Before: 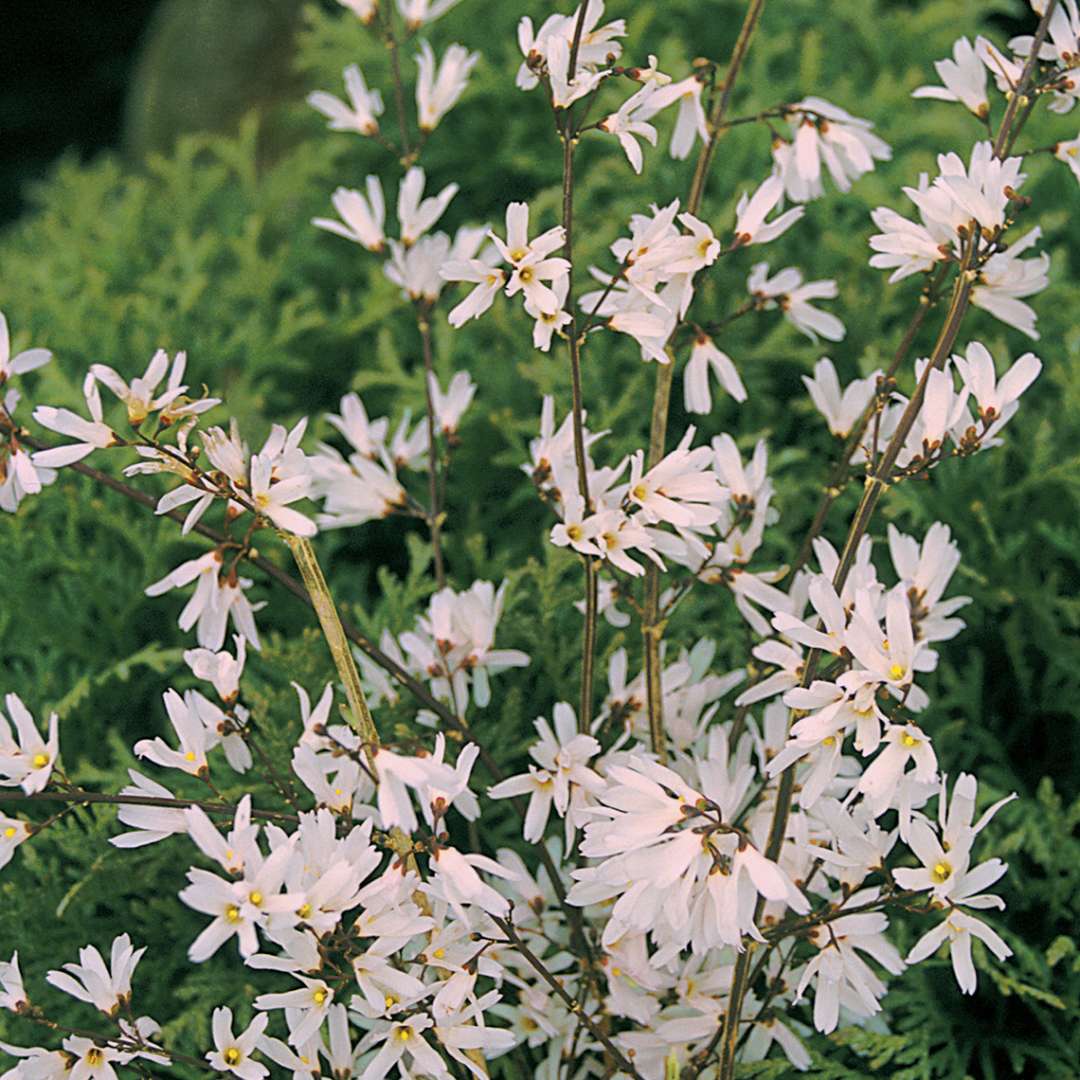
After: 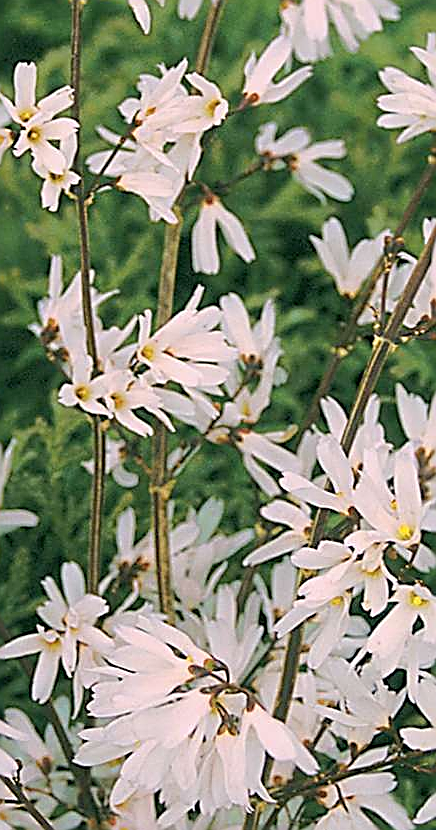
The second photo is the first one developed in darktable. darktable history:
sharpen: radius 1.658, amount 1.287
crop: left 45.568%, top 13.037%, right 14.051%, bottom 10.022%
levels: levels [0, 0.478, 1]
